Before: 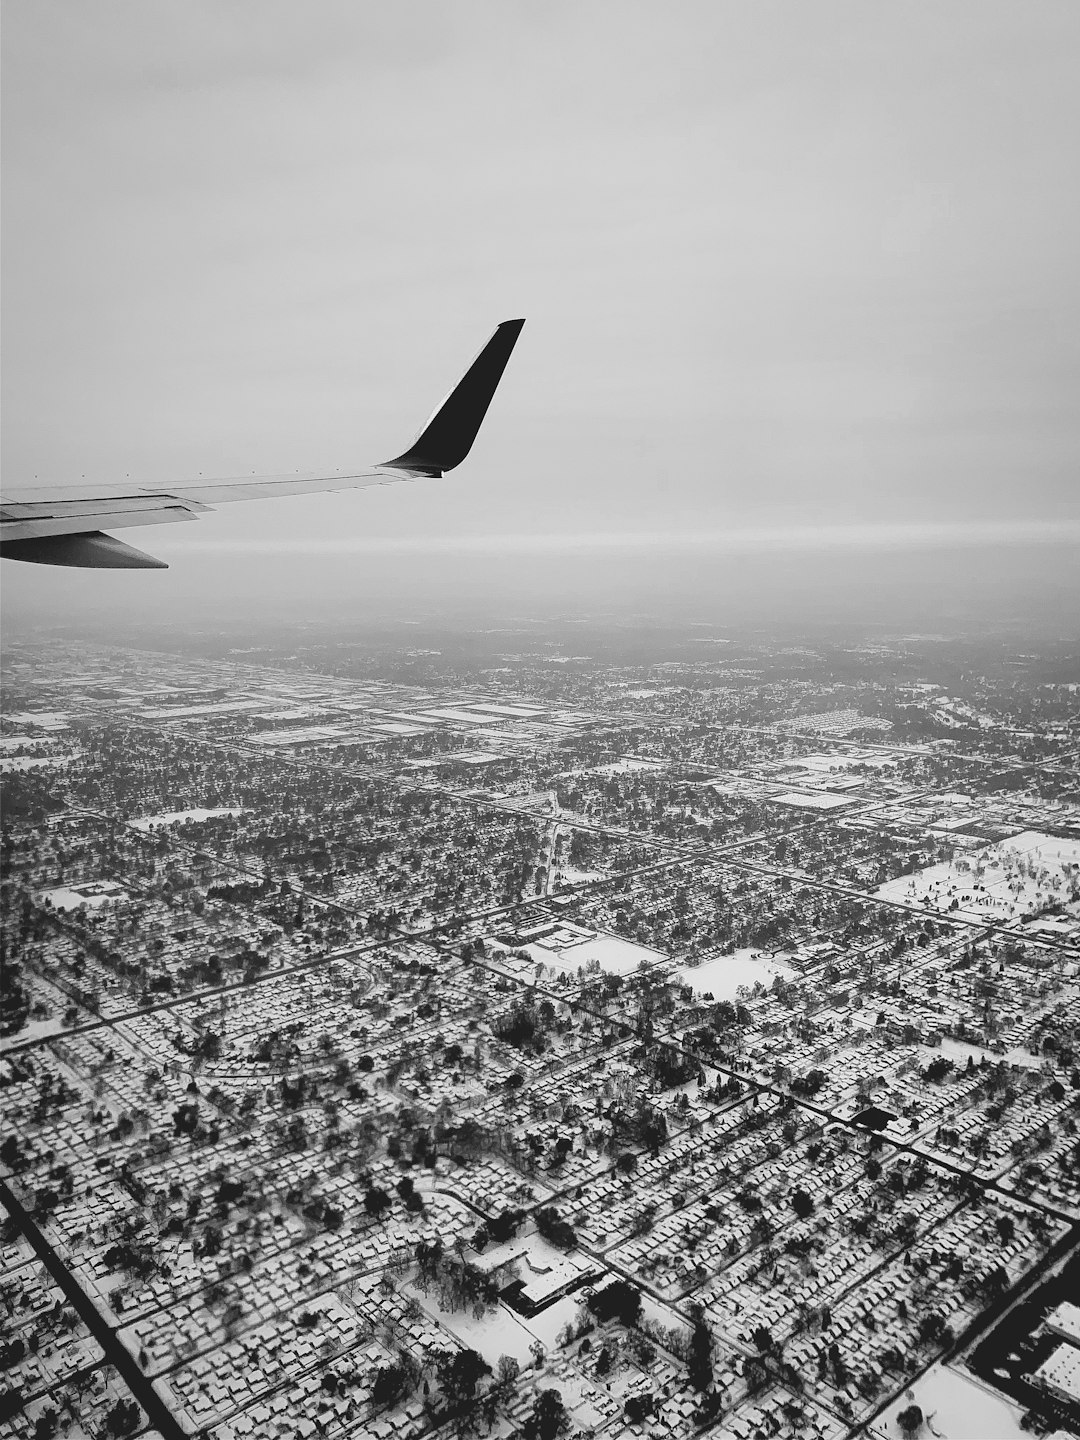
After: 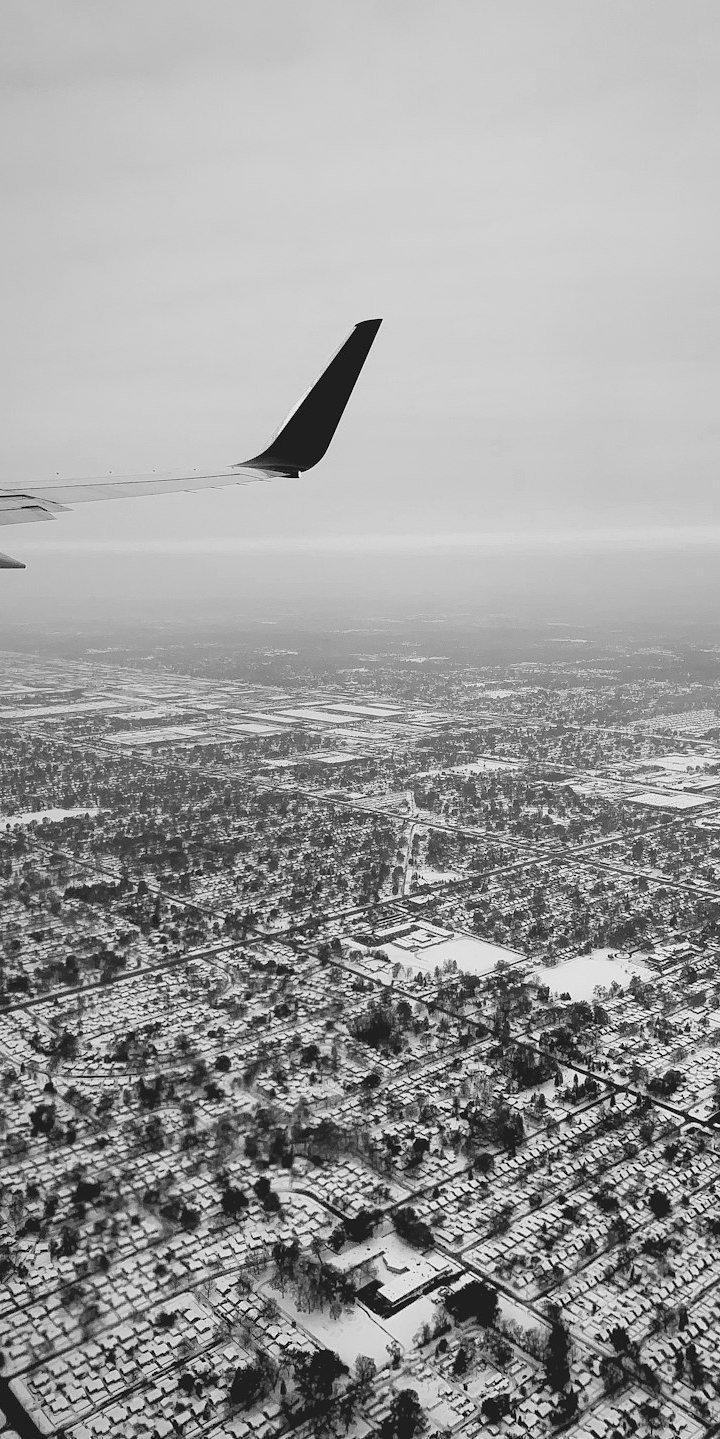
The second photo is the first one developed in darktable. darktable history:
crop and rotate: left 13.412%, right 19.872%
